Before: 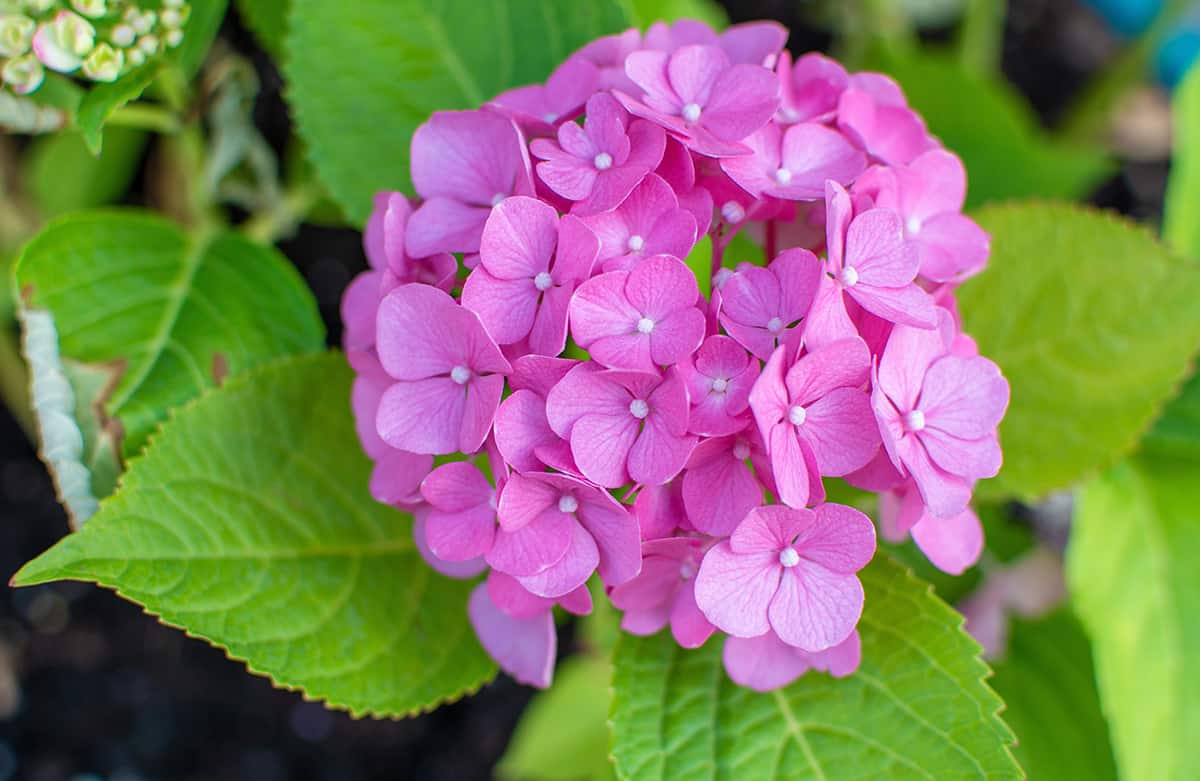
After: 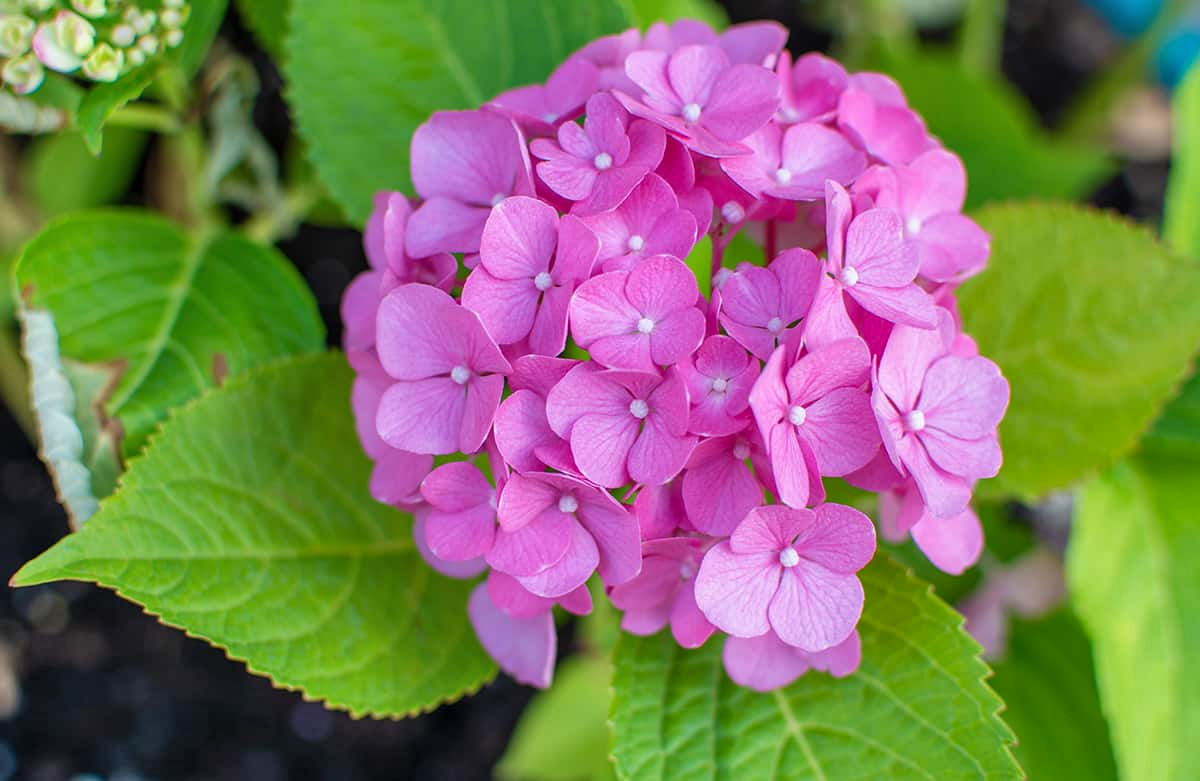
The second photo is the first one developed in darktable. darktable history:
shadows and highlights: low approximation 0.01, soften with gaussian
